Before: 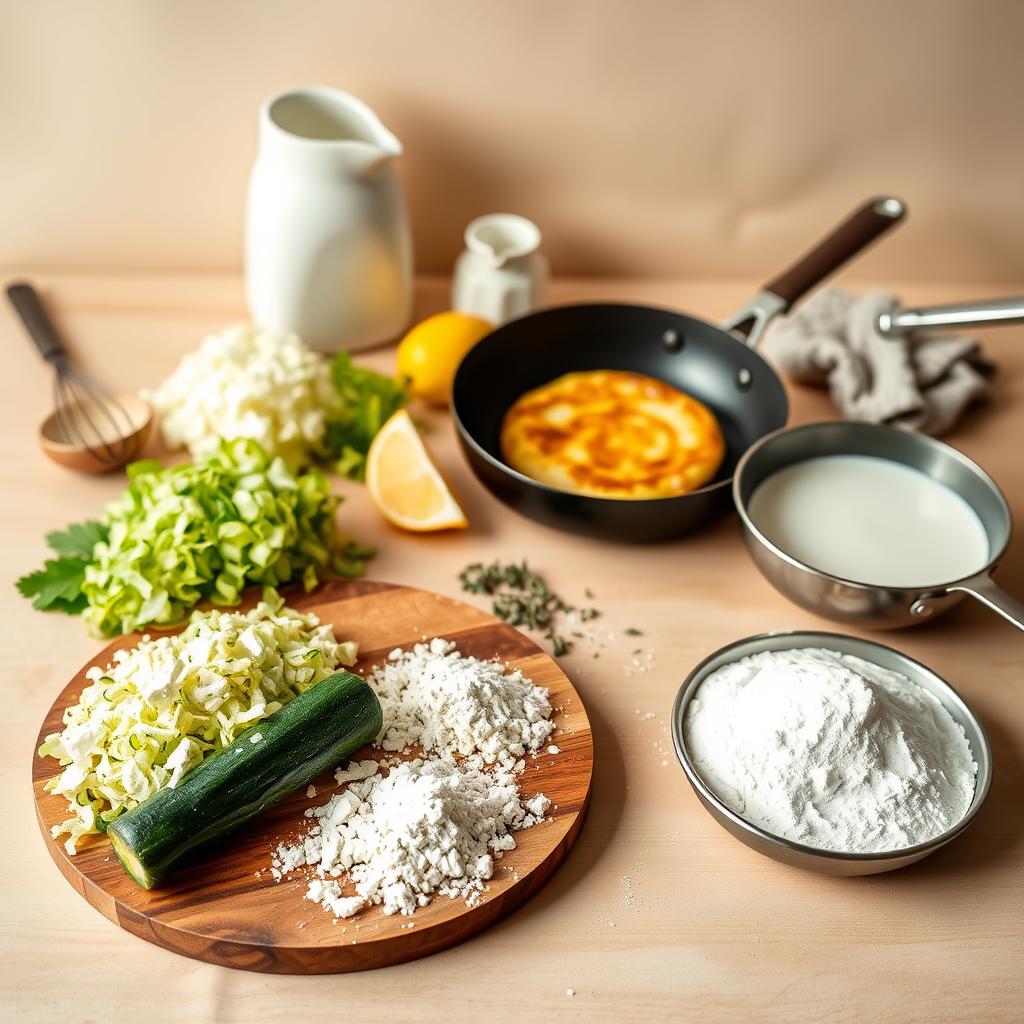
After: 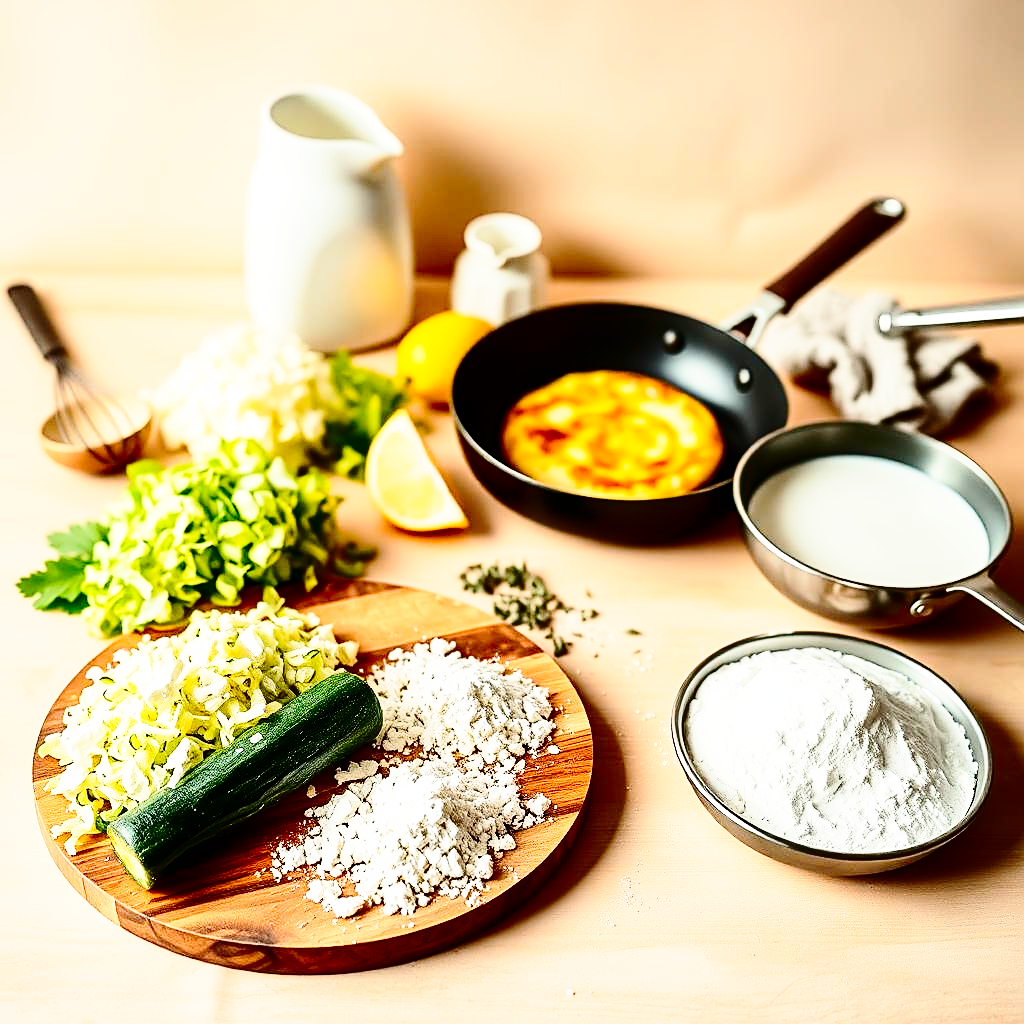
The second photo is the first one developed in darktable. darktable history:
exposure: exposure -0.057 EV, compensate highlight preservation false
base curve: curves: ch0 [(0, 0) (0.028, 0.03) (0.121, 0.232) (0.46, 0.748) (0.859, 0.968) (1, 1)], exposure shift 0.582, preserve colors none
sharpen: on, module defaults
contrast brightness saturation: contrast 0.301, brightness -0.079, saturation 0.169
